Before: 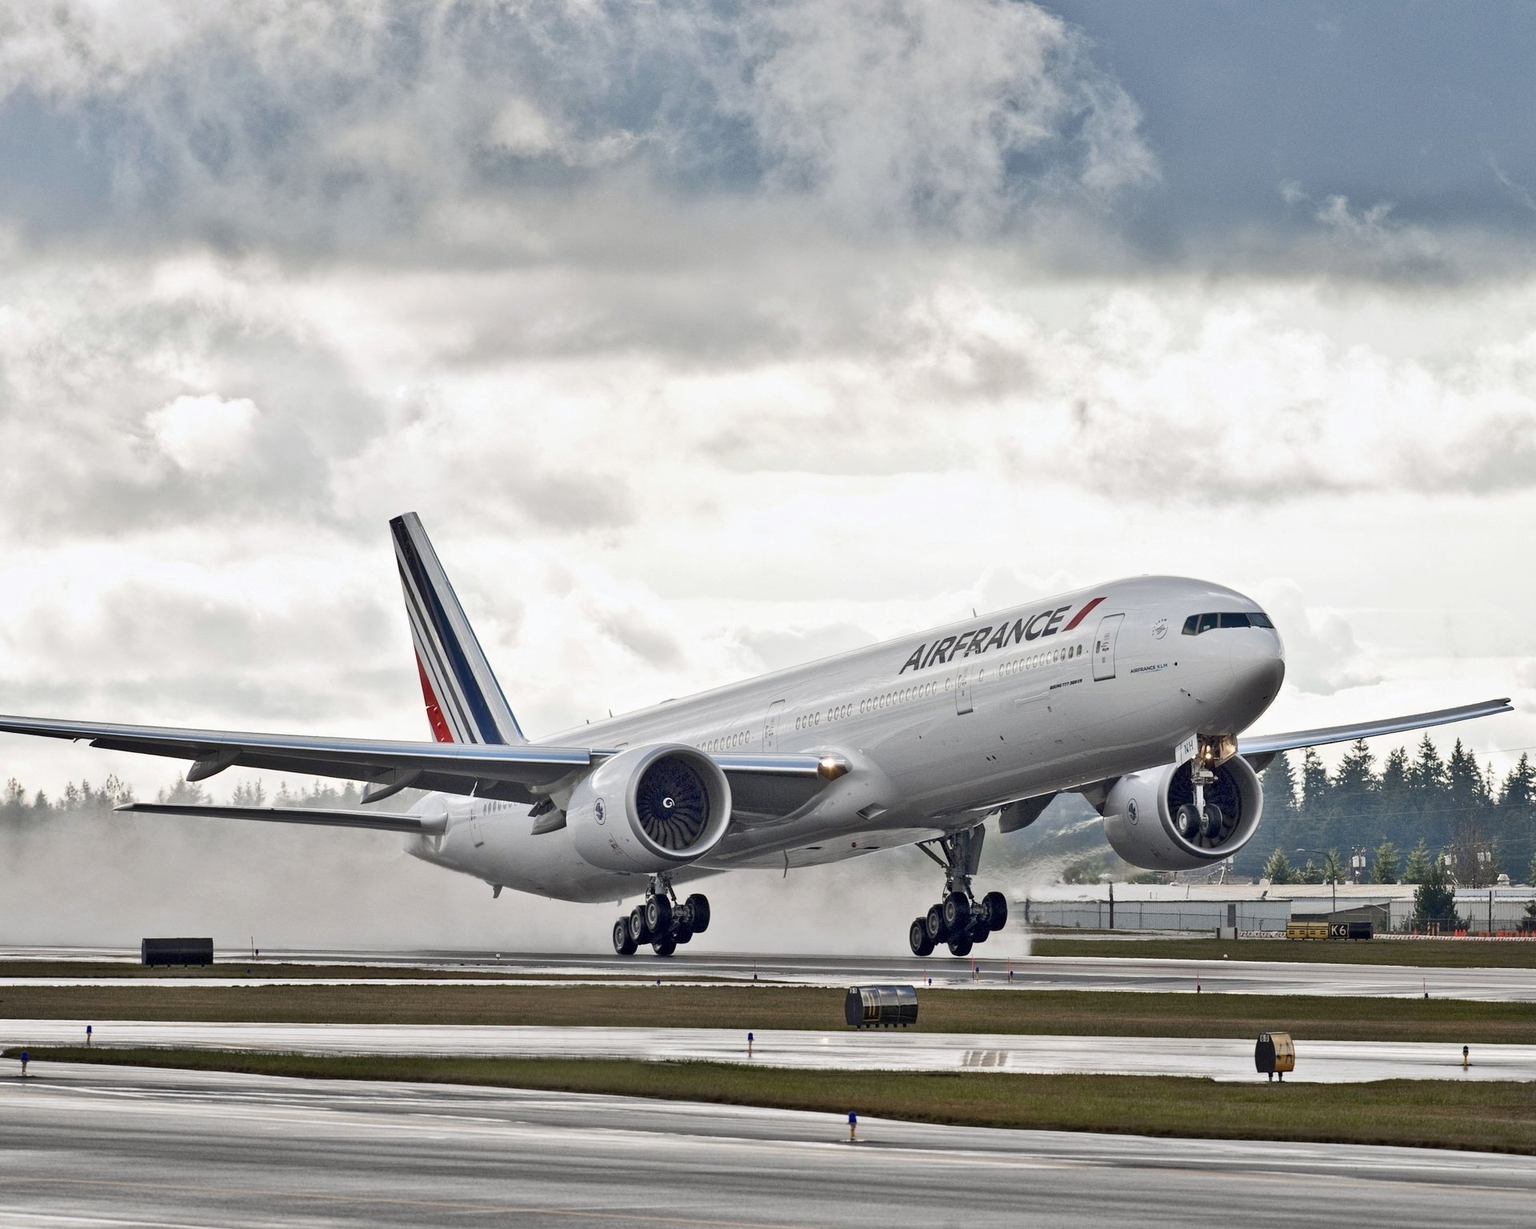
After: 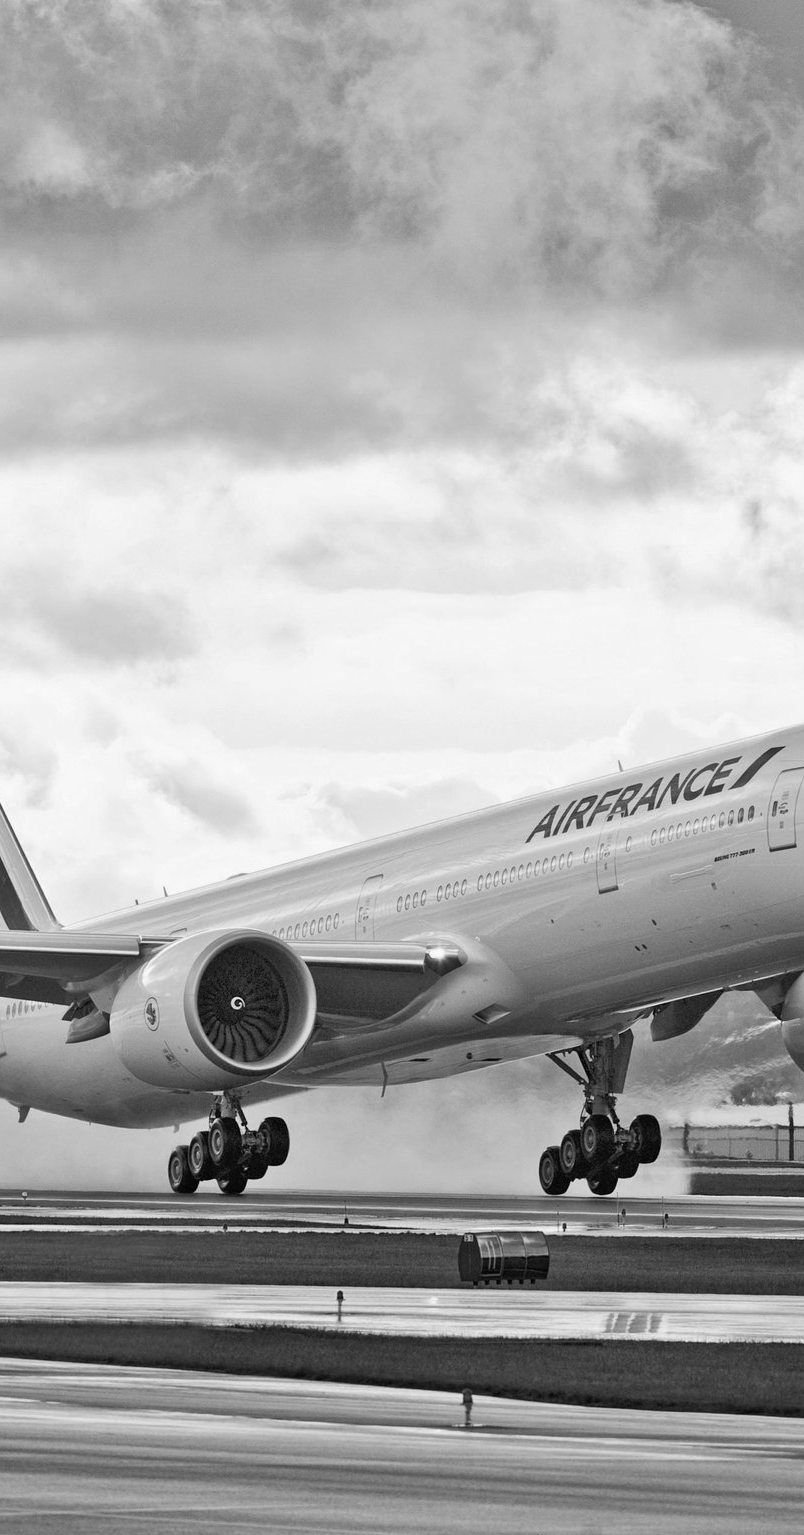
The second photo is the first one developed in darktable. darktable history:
color calibration: output gray [0.246, 0.254, 0.501, 0], illuminant as shot in camera, x 0.358, y 0.373, temperature 4628.91 K
crop: left 31.177%, right 26.914%
